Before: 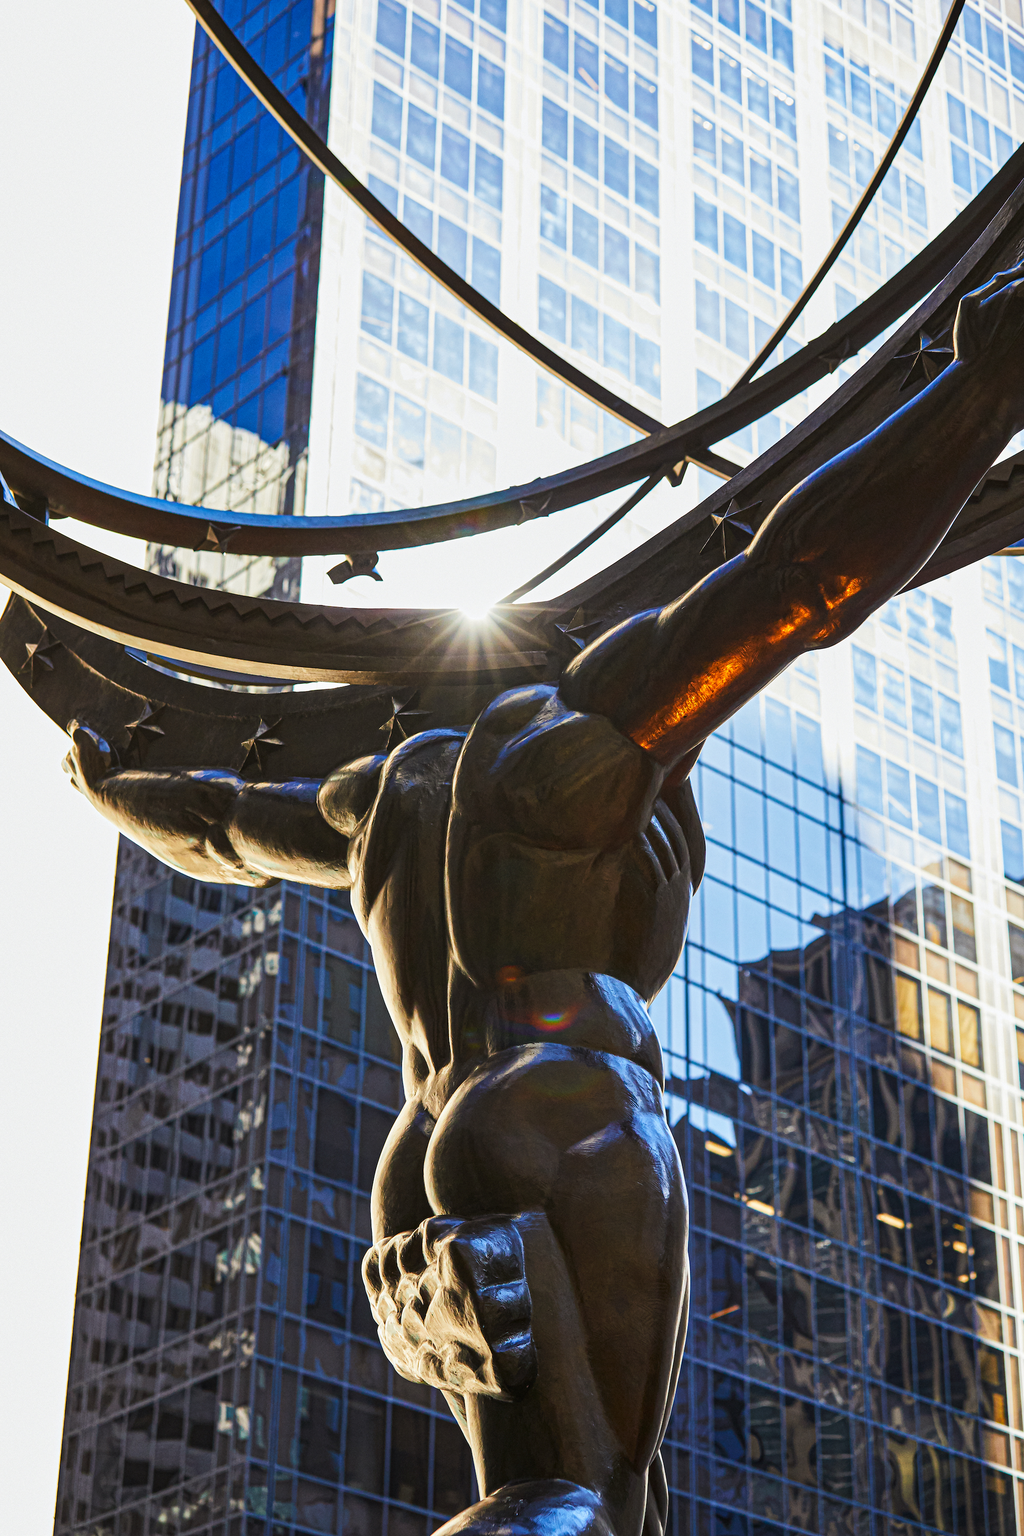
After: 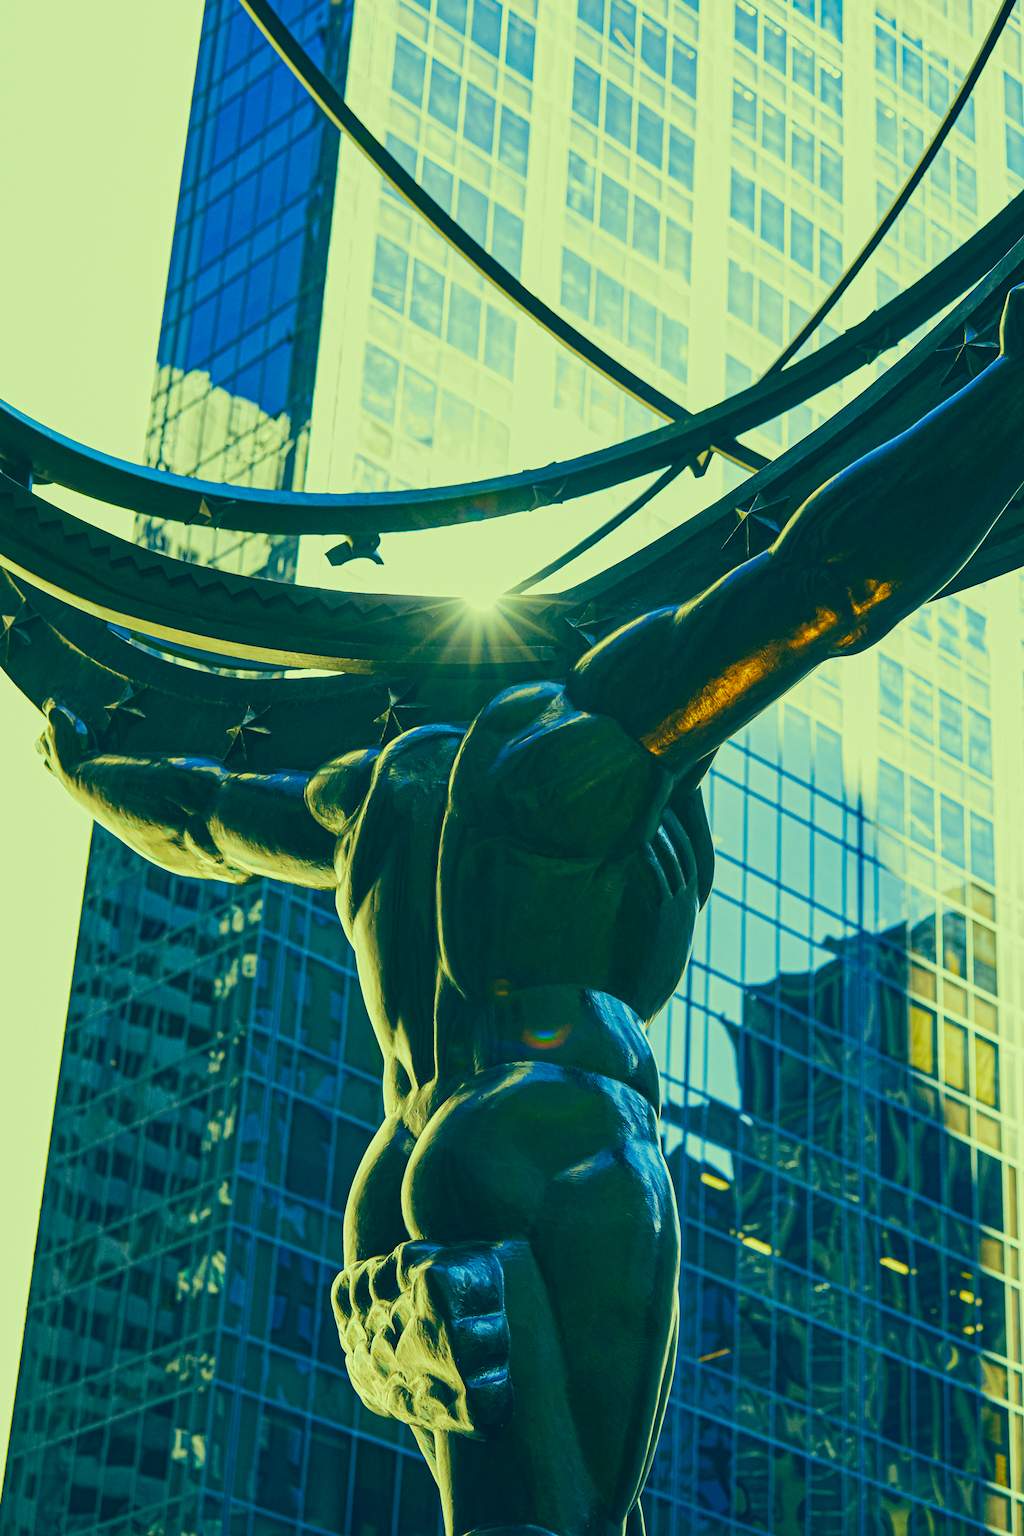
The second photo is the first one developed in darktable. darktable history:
color balance rgb: contrast -10%
crop and rotate: angle -2.38°
color correction: highlights a* -15.58, highlights b* 40, shadows a* -40, shadows b* -26.18
